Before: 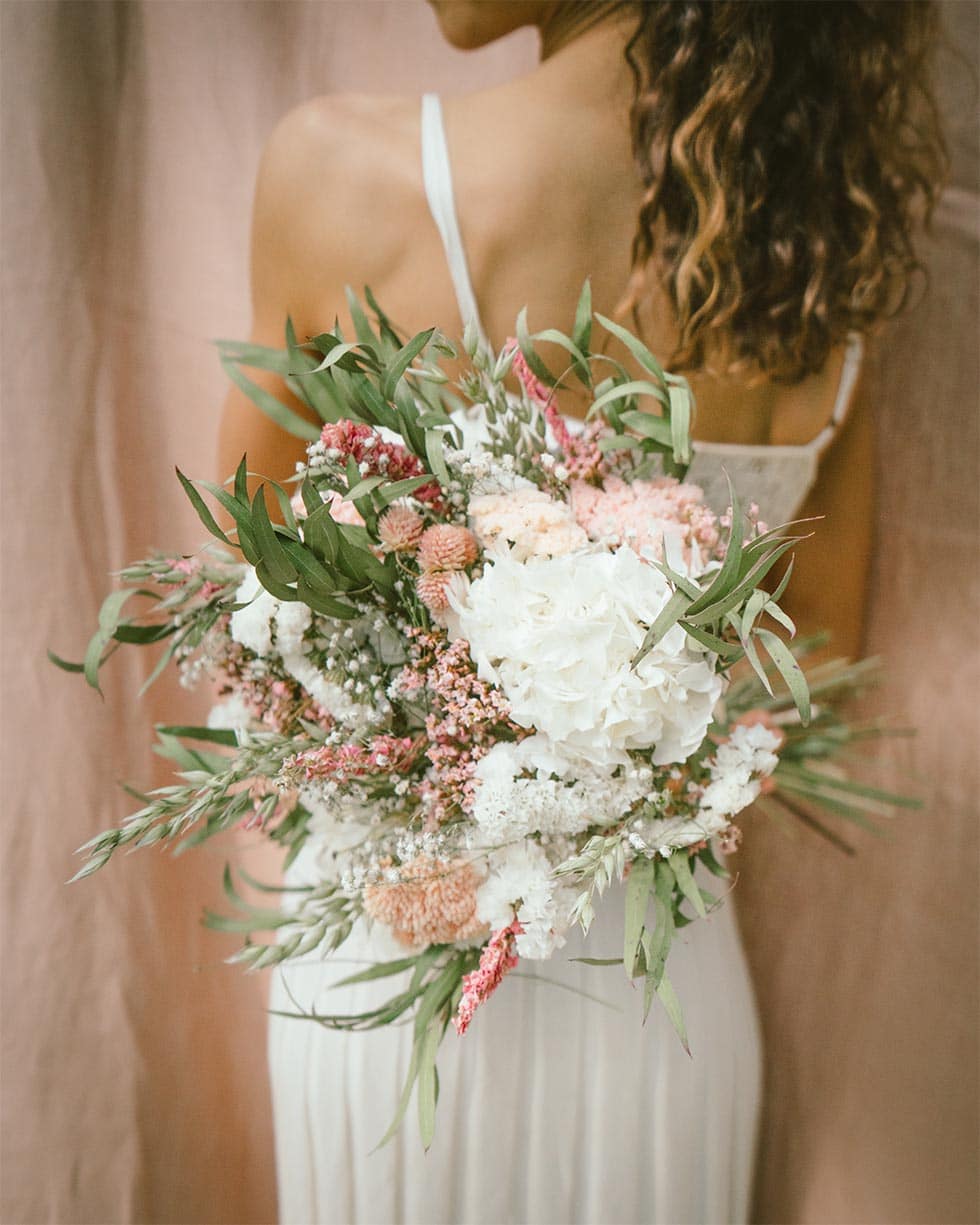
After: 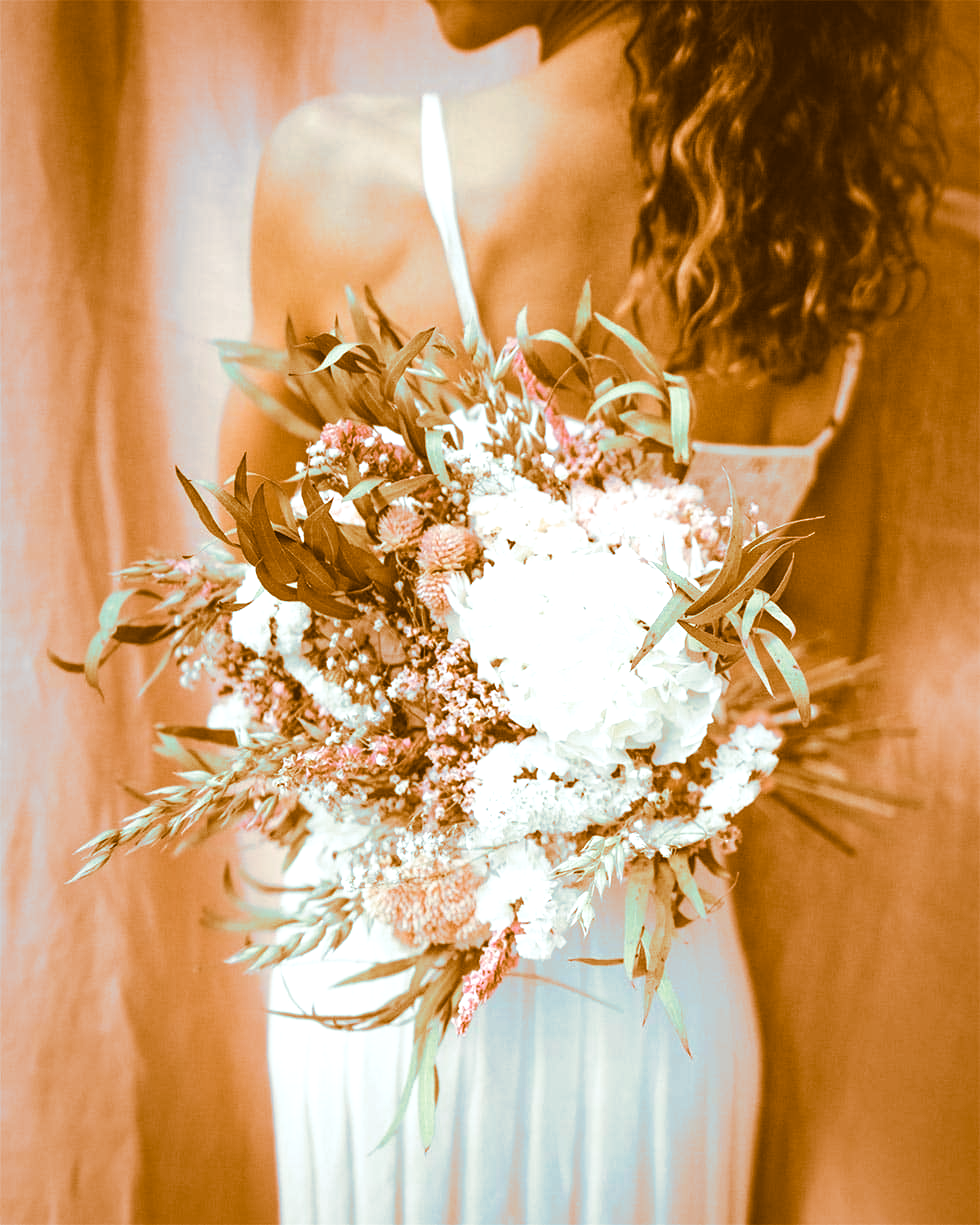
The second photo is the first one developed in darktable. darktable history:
split-toning: shadows › hue 26°, shadows › saturation 0.92, highlights › hue 40°, highlights › saturation 0.92, balance -63, compress 0%
white balance: red 0.98, blue 1.034
color correction: highlights a* -10.04, highlights b* -10.37
exposure: black level correction -0.002, exposure 0.54 EV, compensate highlight preservation false
